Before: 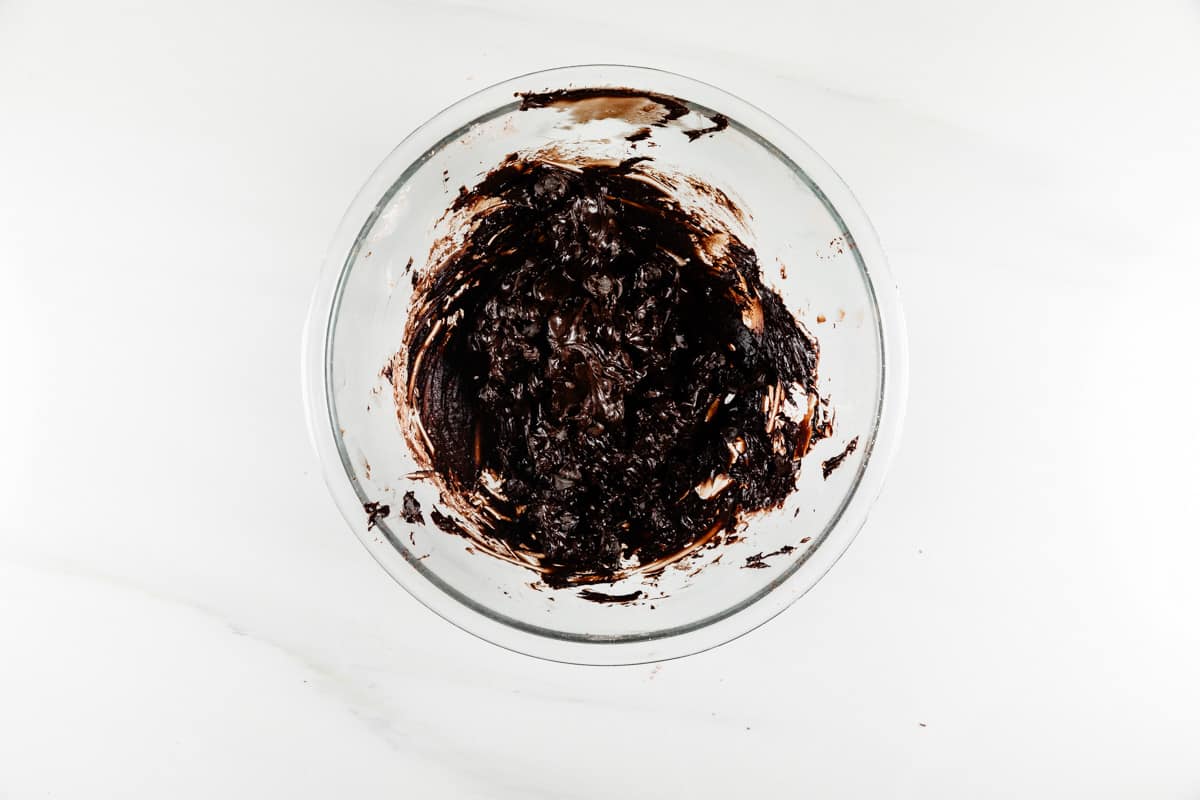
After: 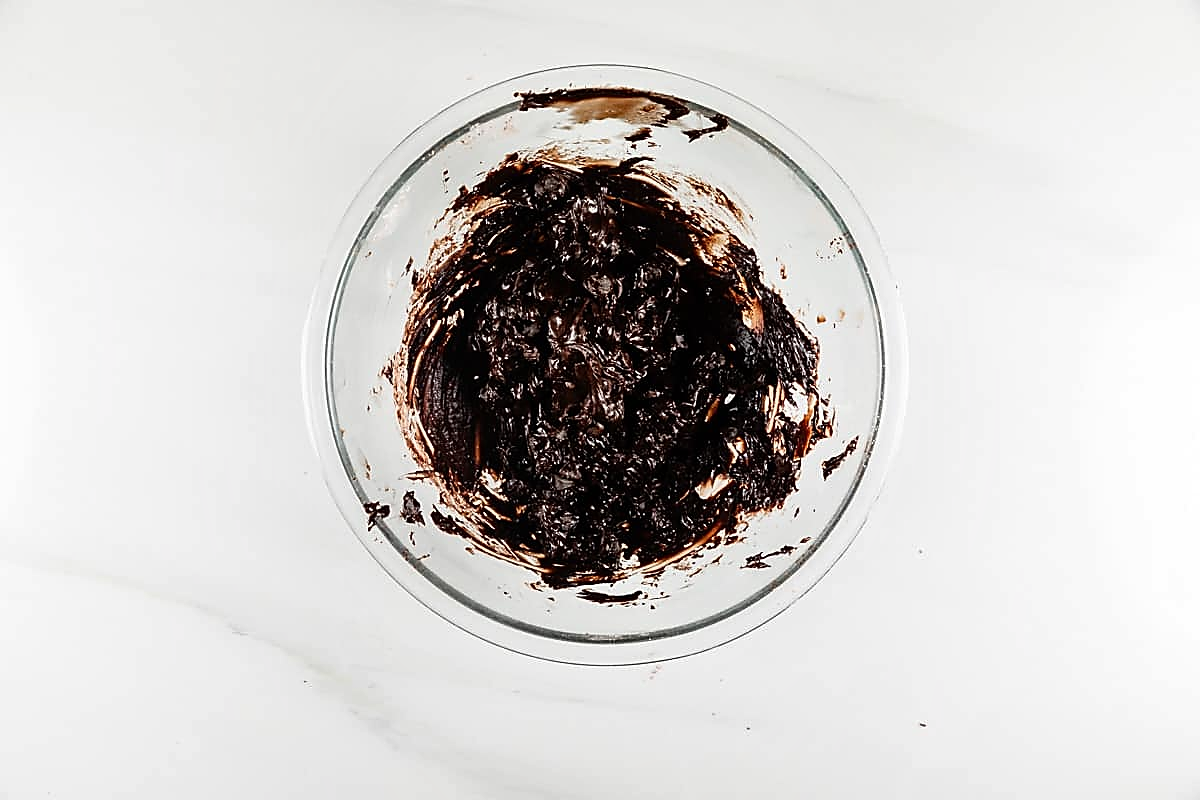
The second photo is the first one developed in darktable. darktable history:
shadows and highlights: shadows 29.61, highlights -30.47, low approximation 0.01, soften with gaussian
sharpen: radius 1.4, amount 1.25, threshold 0.7
